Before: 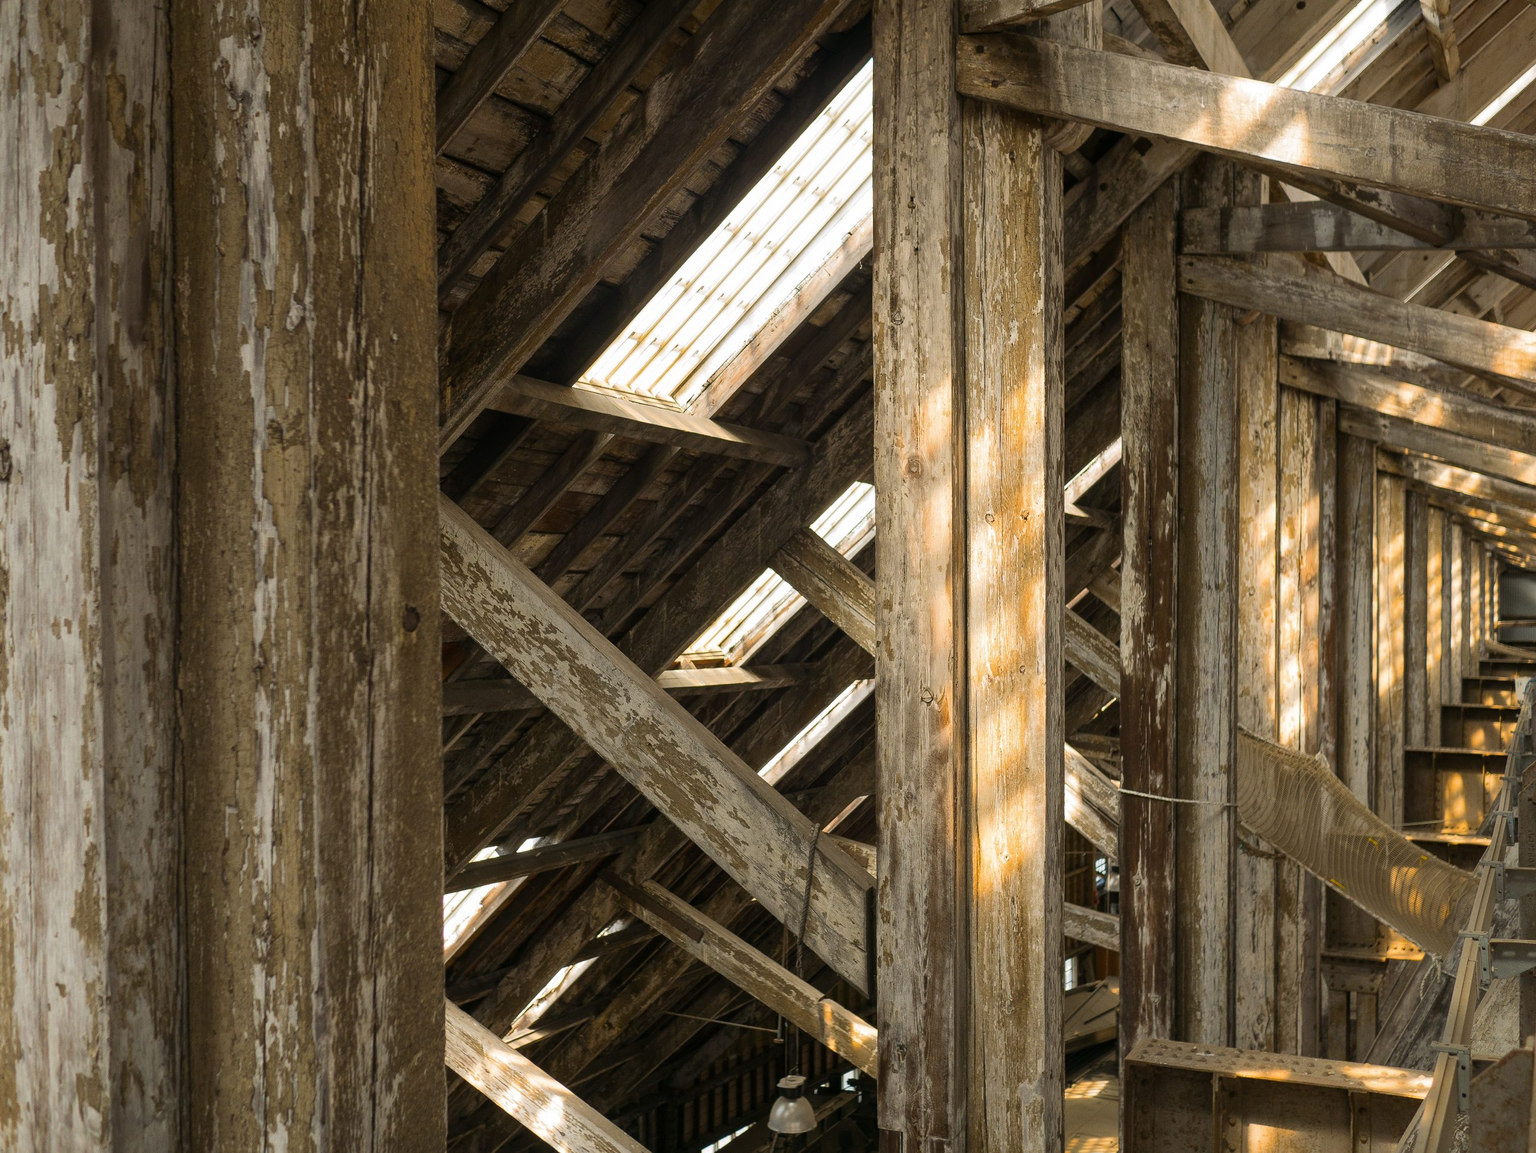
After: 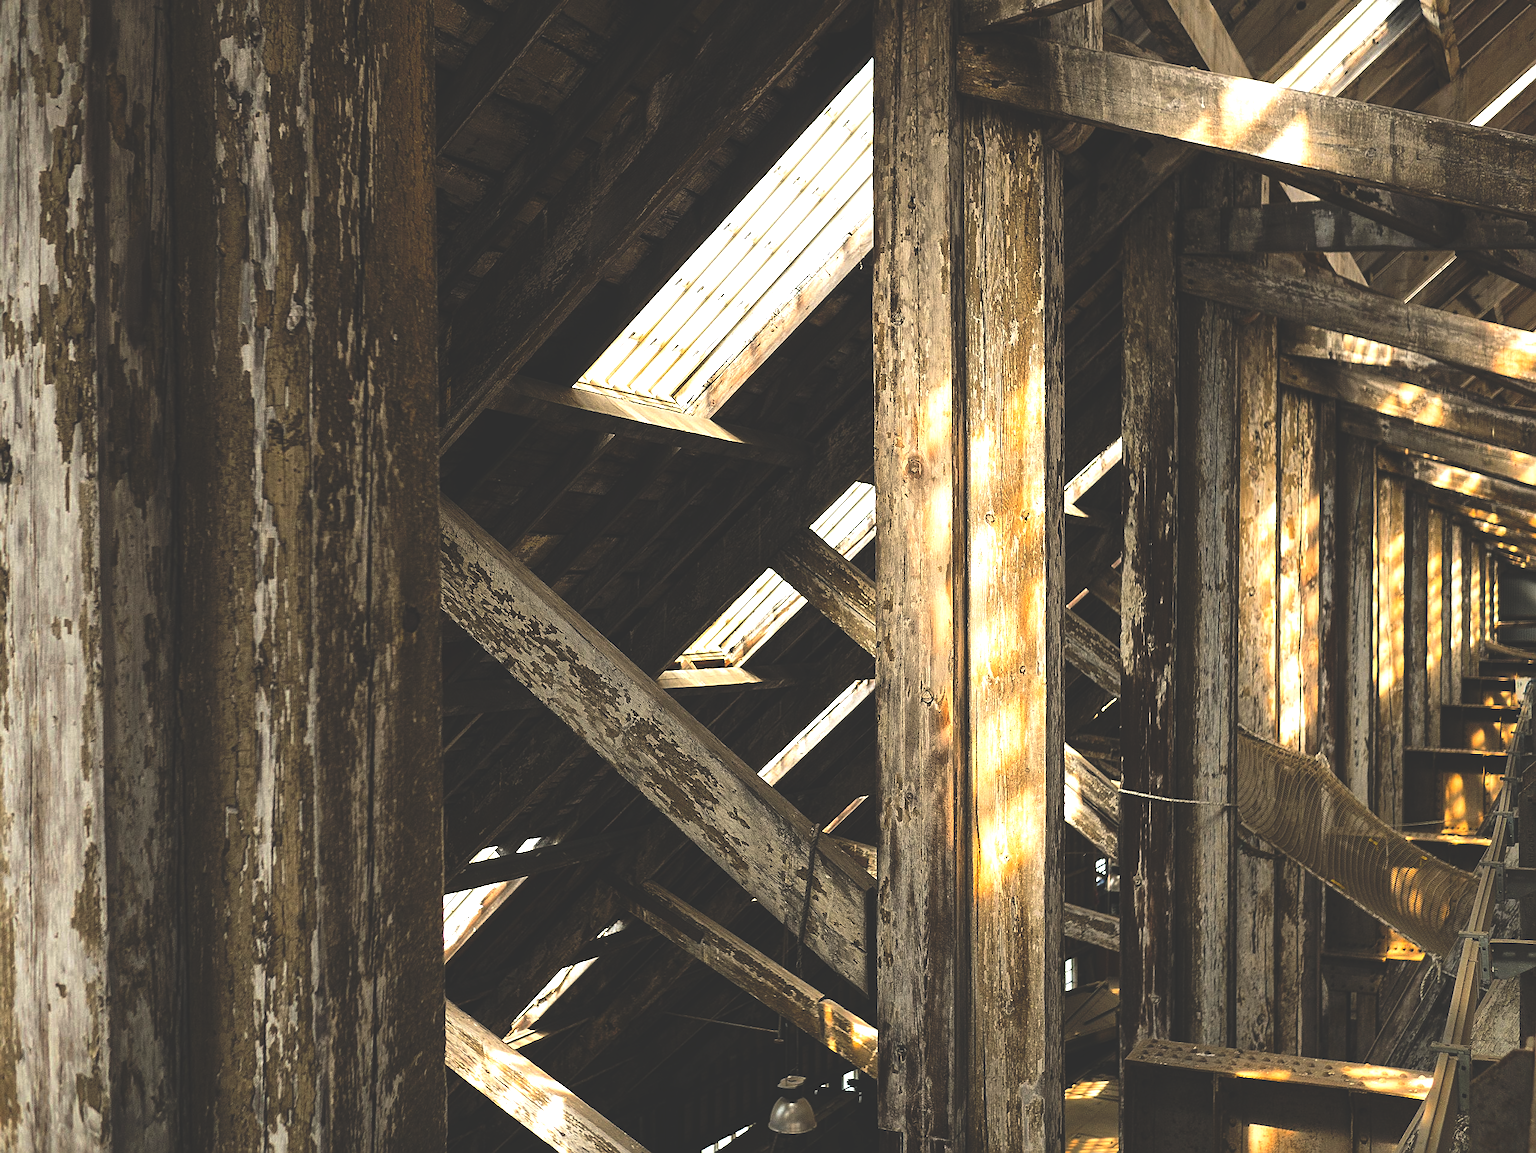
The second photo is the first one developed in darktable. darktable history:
sharpen: on, module defaults
rgb curve: curves: ch0 [(0, 0.186) (0.314, 0.284) (0.775, 0.708) (1, 1)], compensate middle gray true, preserve colors none
tone equalizer: -8 EV -0.75 EV, -7 EV -0.7 EV, -6 EV -0.6 EV, -5 EV -0.4 EV, -3 EV 0.4 EV, -2 EV 0.6 EV, -1 EV 0.7 EV, +0 EV 0.75 EV, edges refinement/feathering 500, mask exposure compensation -1.57 EV, preserve details no
